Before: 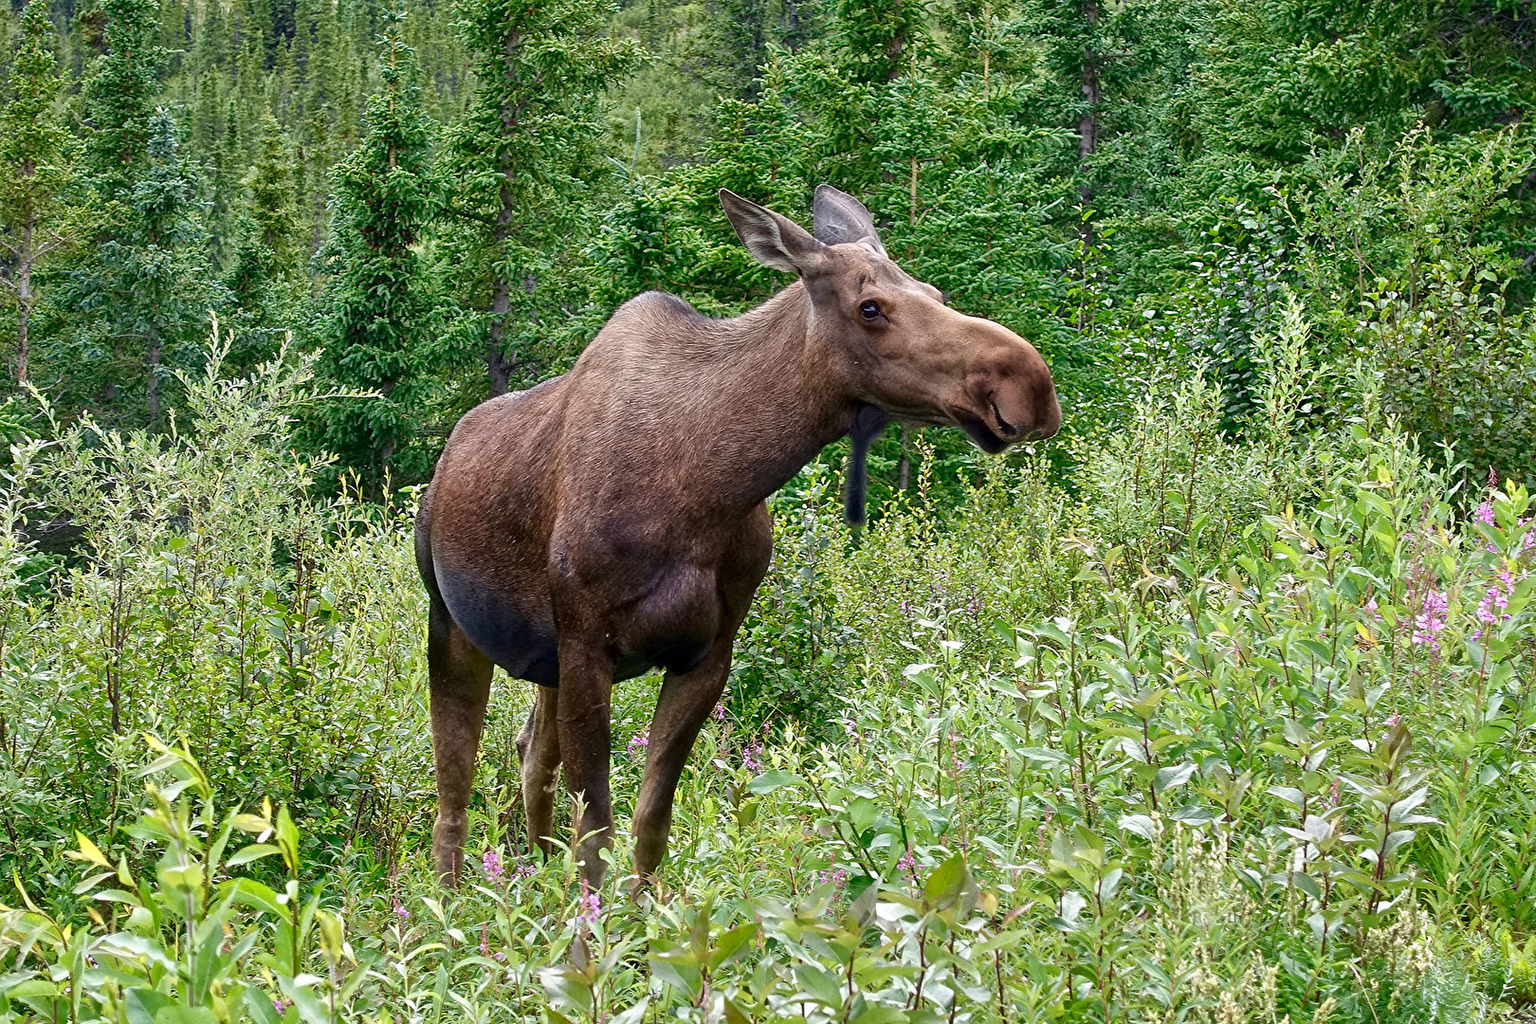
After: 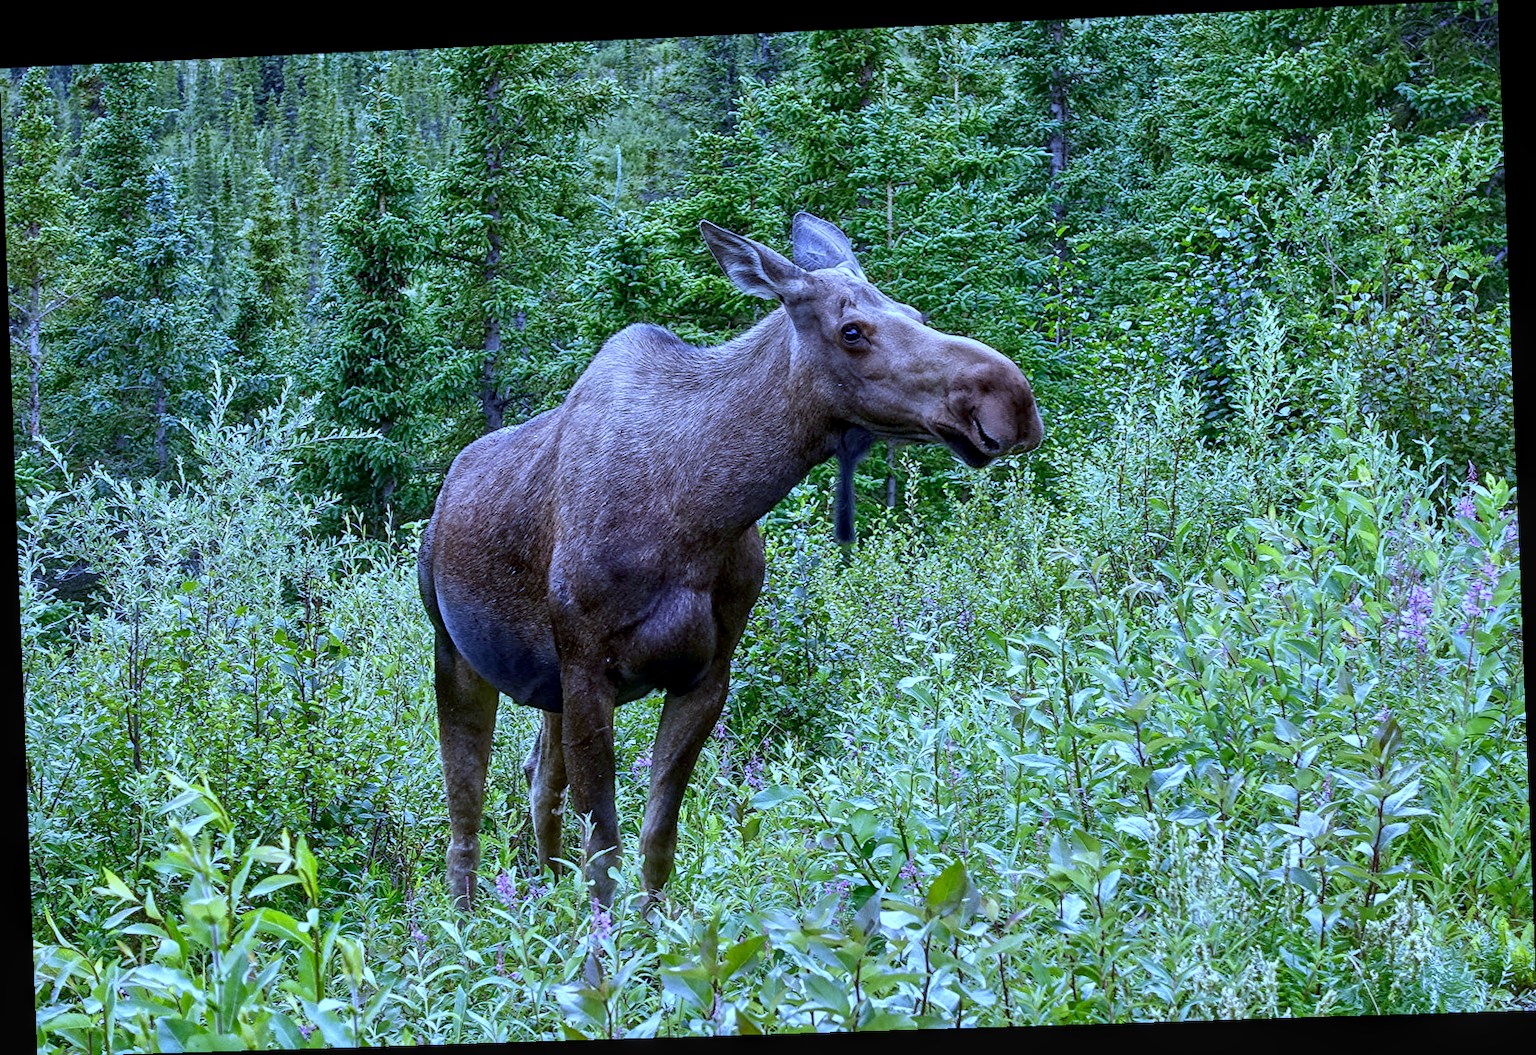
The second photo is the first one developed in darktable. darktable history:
local contrast: on, module defaults
white balance: red 0.766, blue 1.537
rotate and perspective: rotation -2.22°, lens shift (horizontal) -0.022, automatic cropping off
